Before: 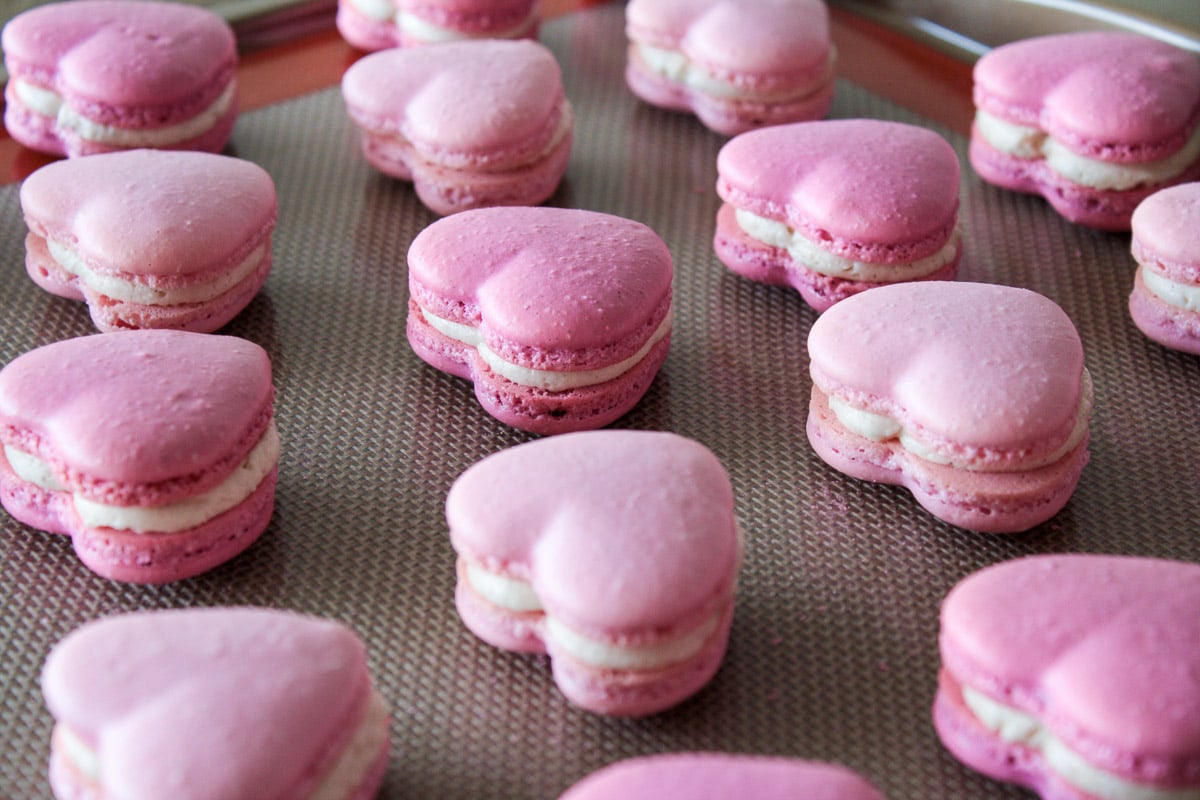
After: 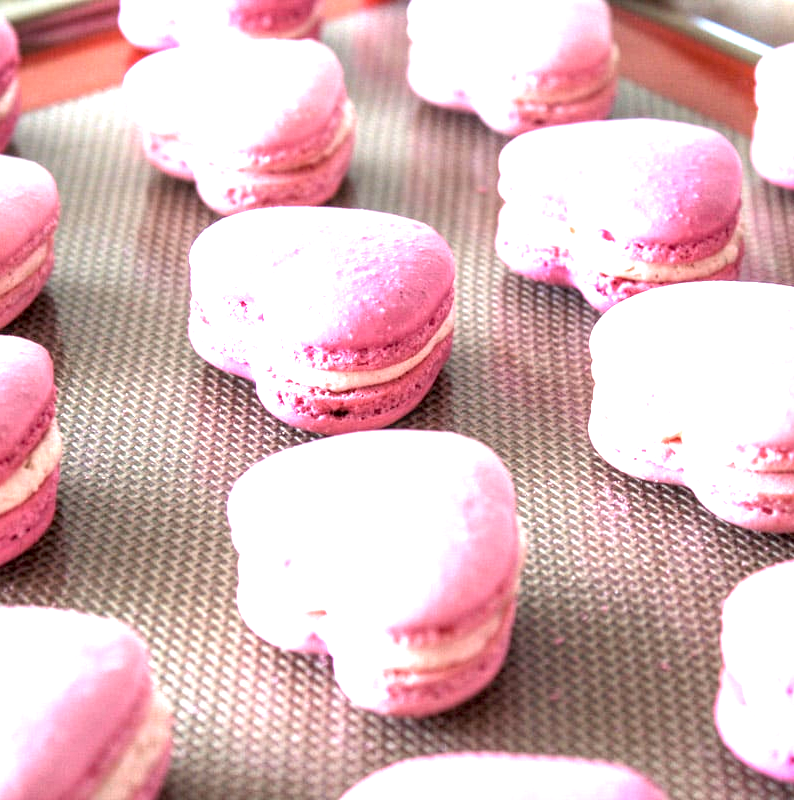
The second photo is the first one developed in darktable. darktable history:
local contrast: detail 130%
exposure: black level correction 0.001, exposure 1.826 EV, compensate exposure bias true, compensate highlight preservation false
tone equalizer: on, module defaults
crop and rotate: left 18.248%, right 15.548%
